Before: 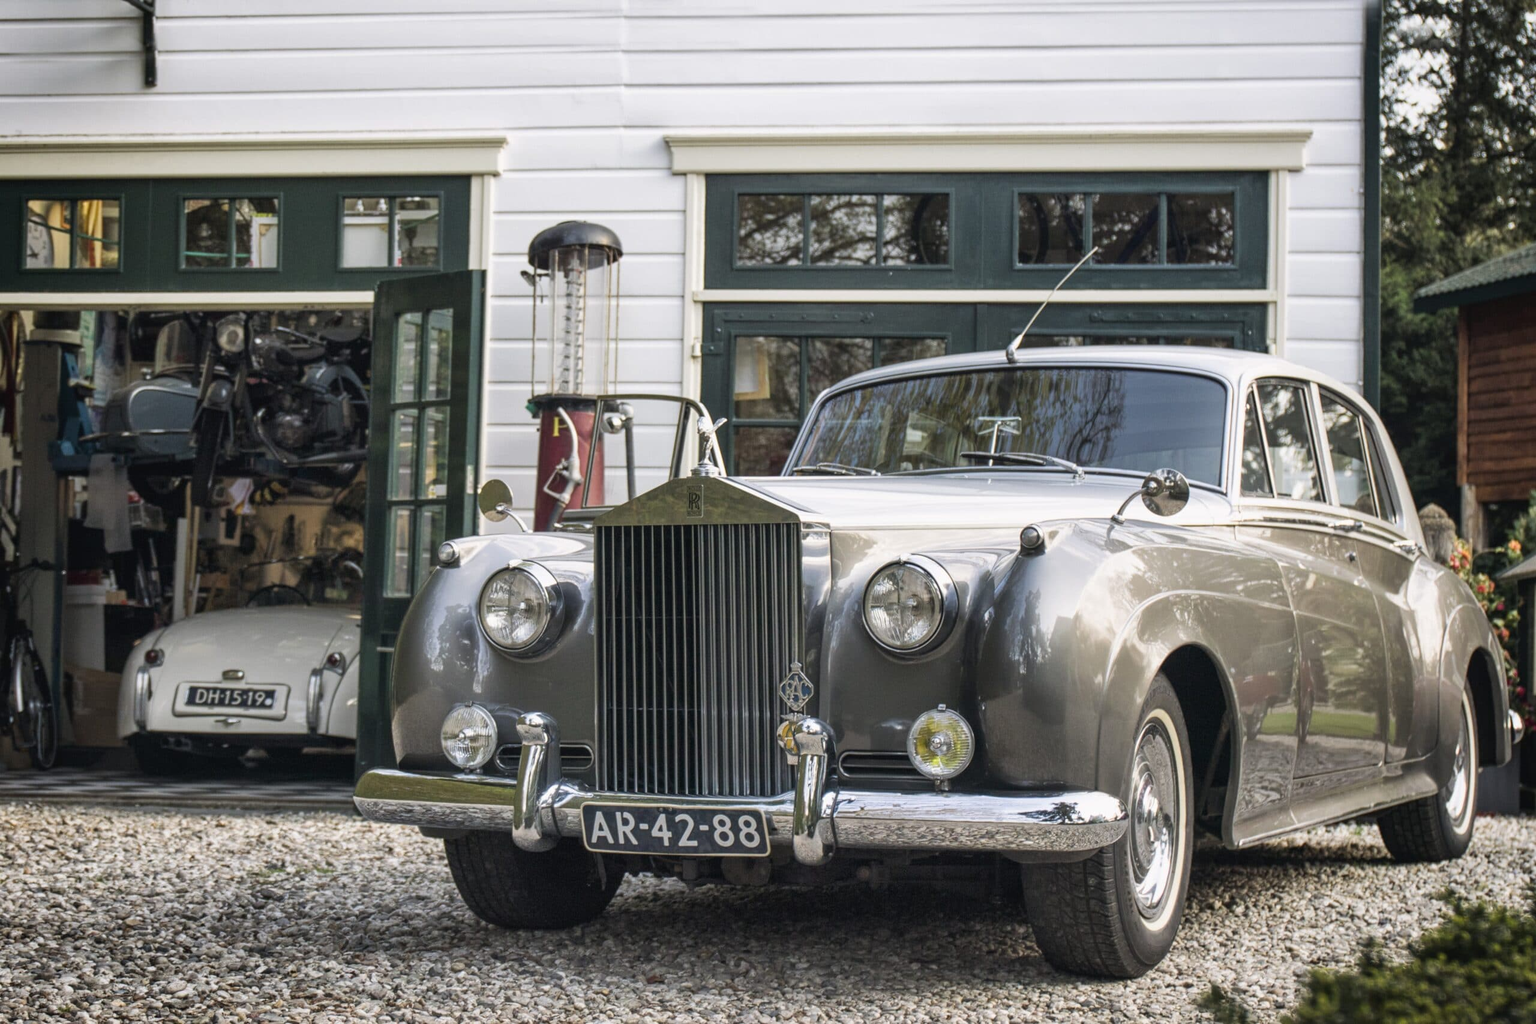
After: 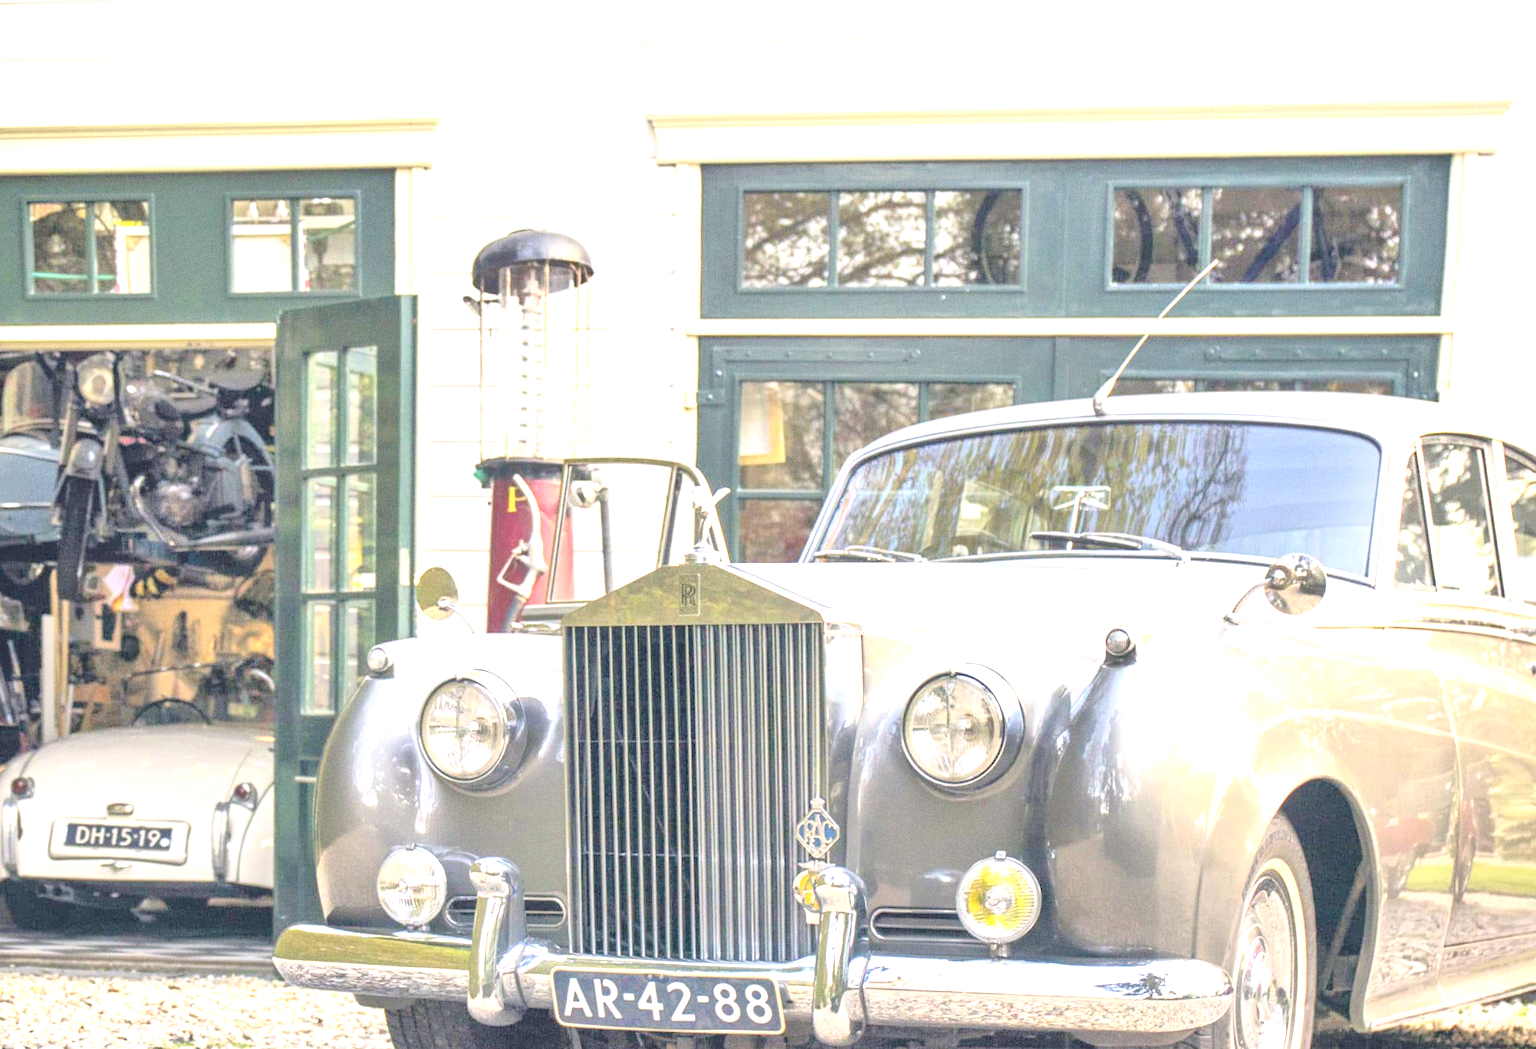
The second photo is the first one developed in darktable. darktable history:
crop and rotate: left 7.196%, top 4.574%, right 10.605%, bottom 13.178%
exposure: black level correction 0, exposure 1.675 EV, compensate exposure bias true, compensate highlight preservation false
tone equalizer: -7 EV 0.15 EV, -6 EV 0.6 EV, -5 EV 1.15 EV, -4 EV 1.33 EV, -3 EV 1.15 EV, -2 EV 0.6 EV, -1 EV 0.15 EV, mask exposure compensation -0.5 EV
color balance rgb: shadows lift › hue 87.51°, highlights gain › chroma 1.62%, highlights gain › hue 55.1°, global offset › chroma 0.1%, global offset › hue 253.66°, linear chroma grading › global chroma 0.5%
contrast brightness saturation: contrast 0.2, brightness 0.16, saturation 0.22
grain: coarseness 0.09 ISO
rotate and perspective: rotation 0.074°, lens shift (vertical) 0.096, lens shift (horizontal) -0.041, crop left 0.043, crop right 0.952, crop top 0.024, crop bottom 0.979
